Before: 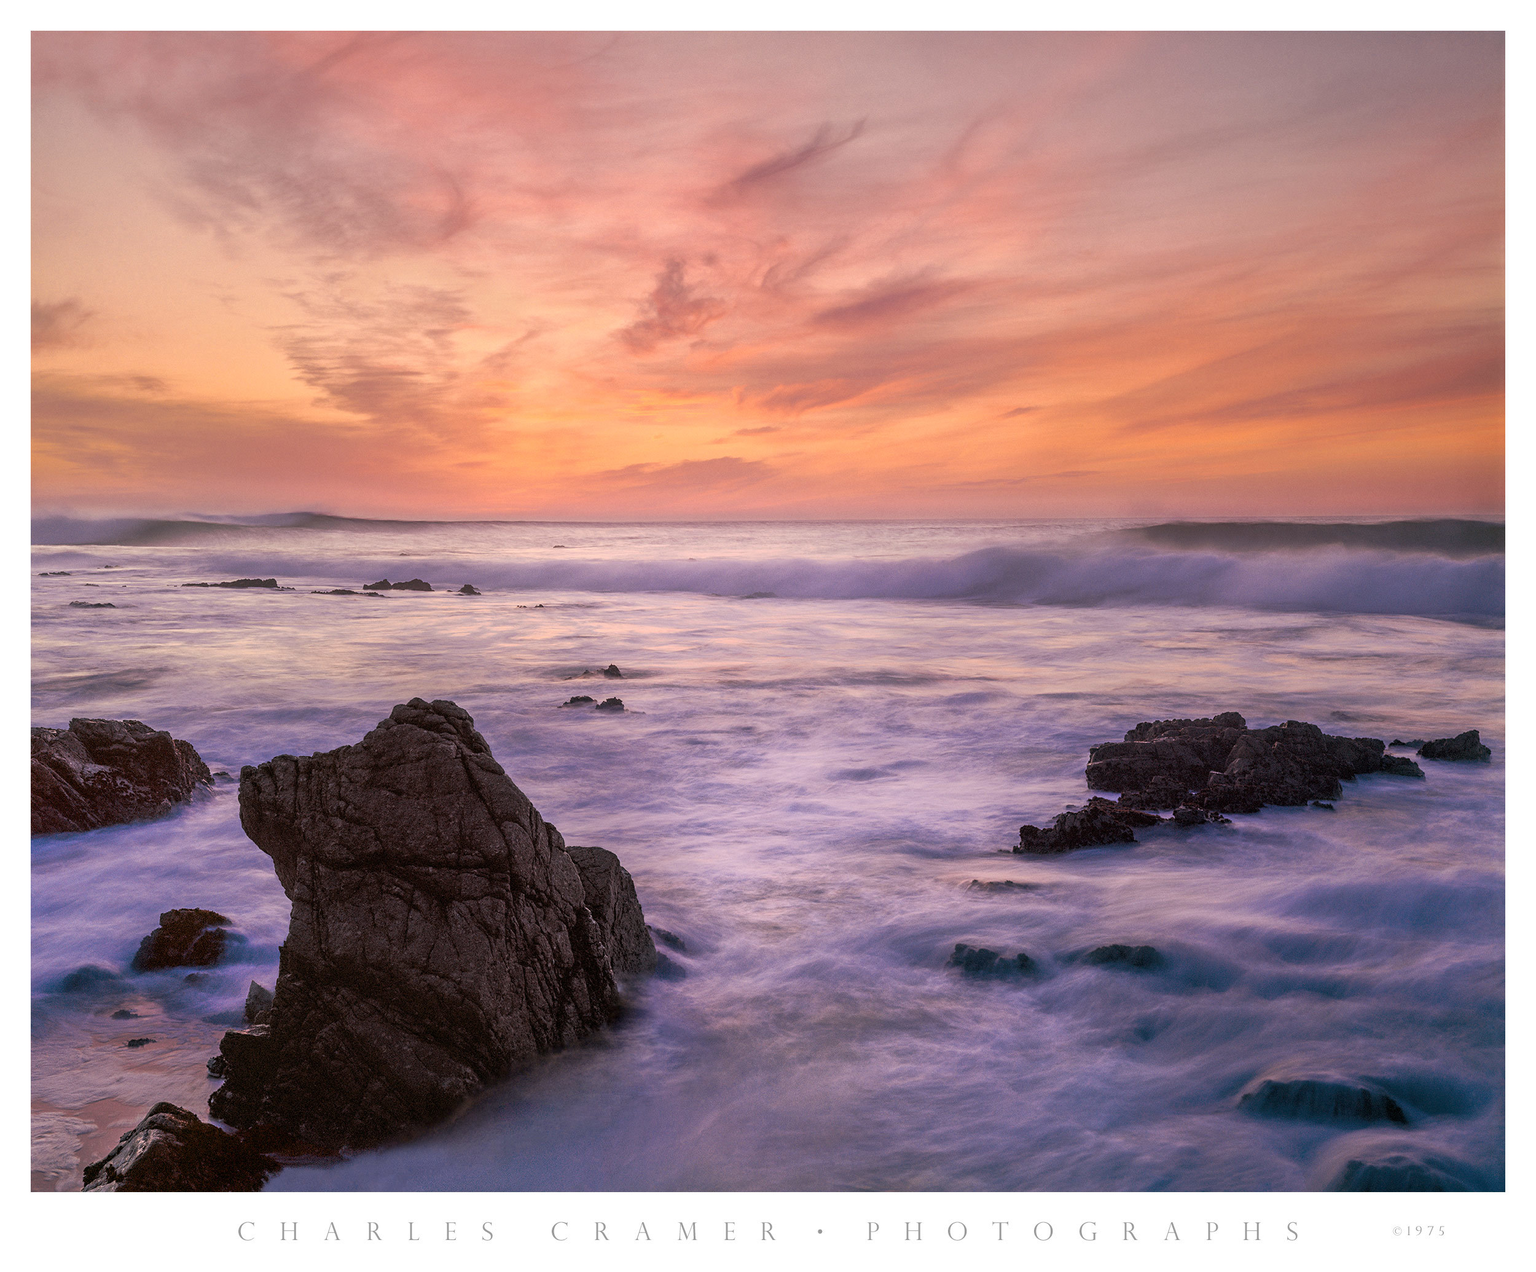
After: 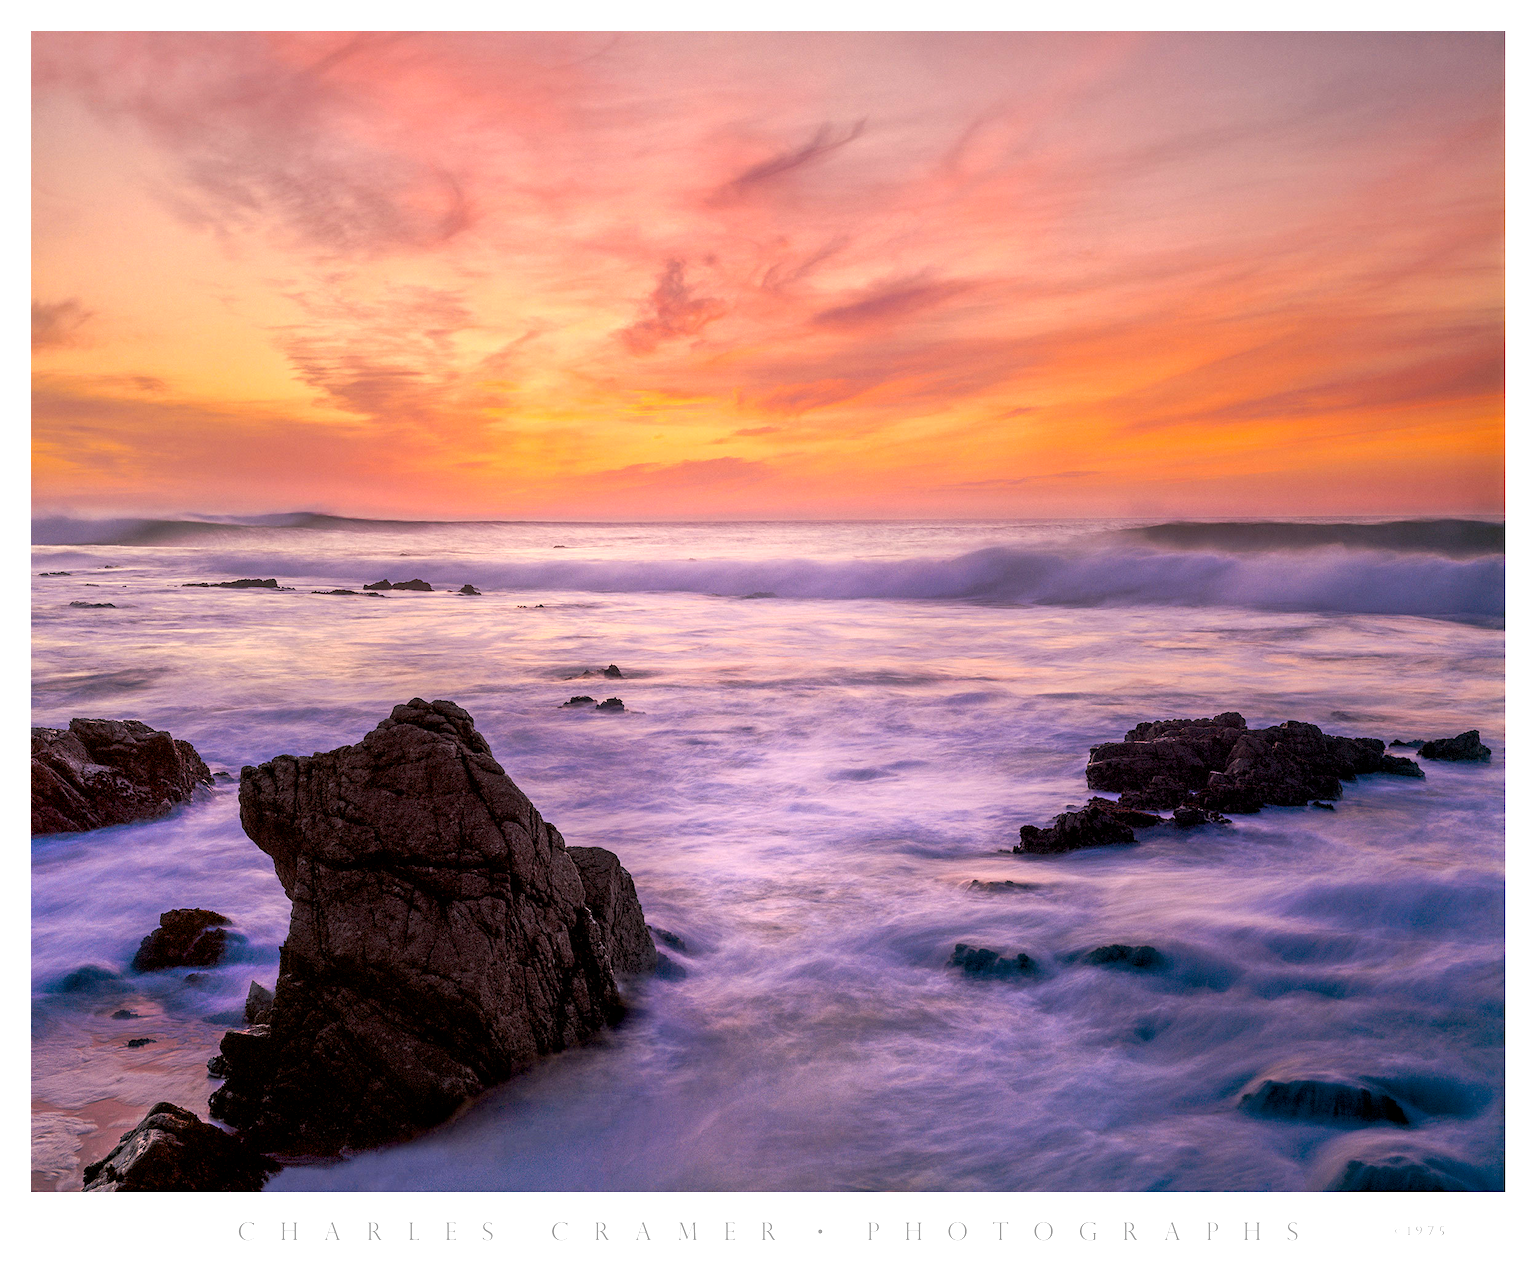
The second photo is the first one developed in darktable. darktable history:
color balance rgb: perceptual saturation grading › global saturation 31.084%, perceptual brilliance grading › highlights 10.389%, perceptual brilliance grading › mid-tones 5.272%
exposure: black level correction 0.009, exposure 0.015 EV, compensate highlight preservation false
